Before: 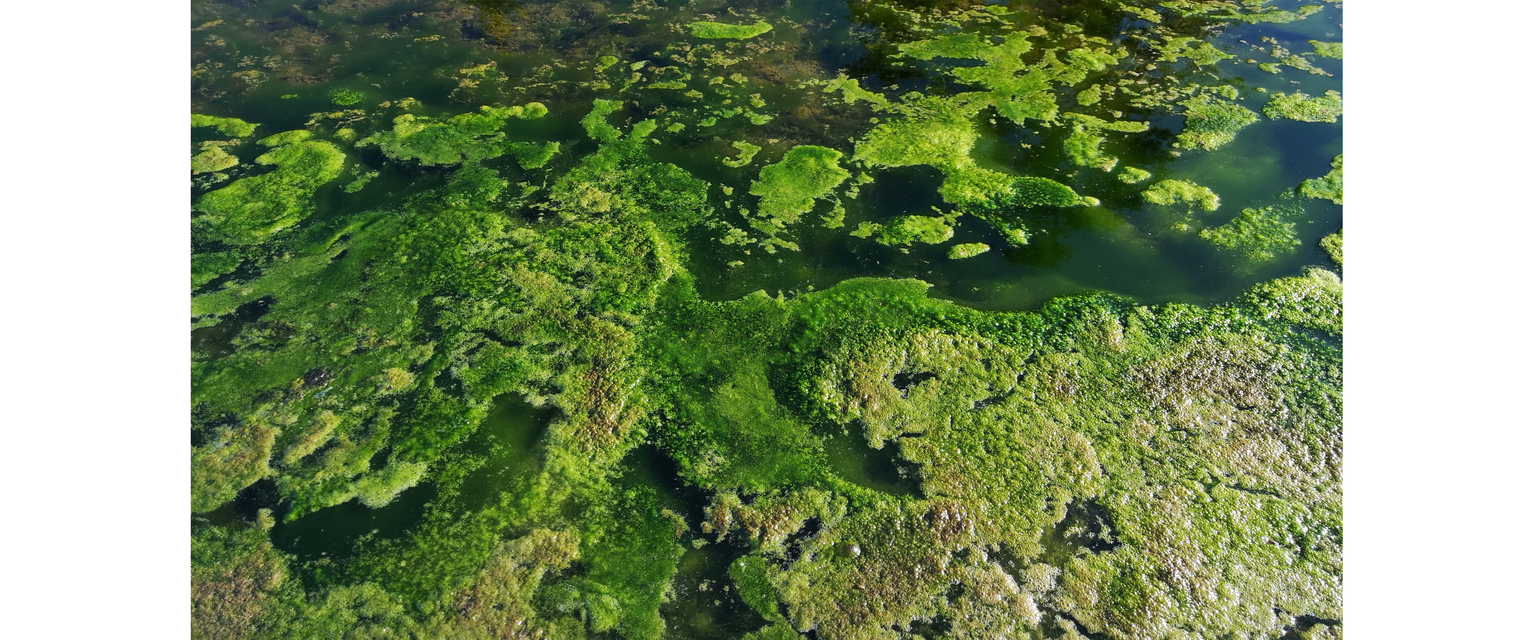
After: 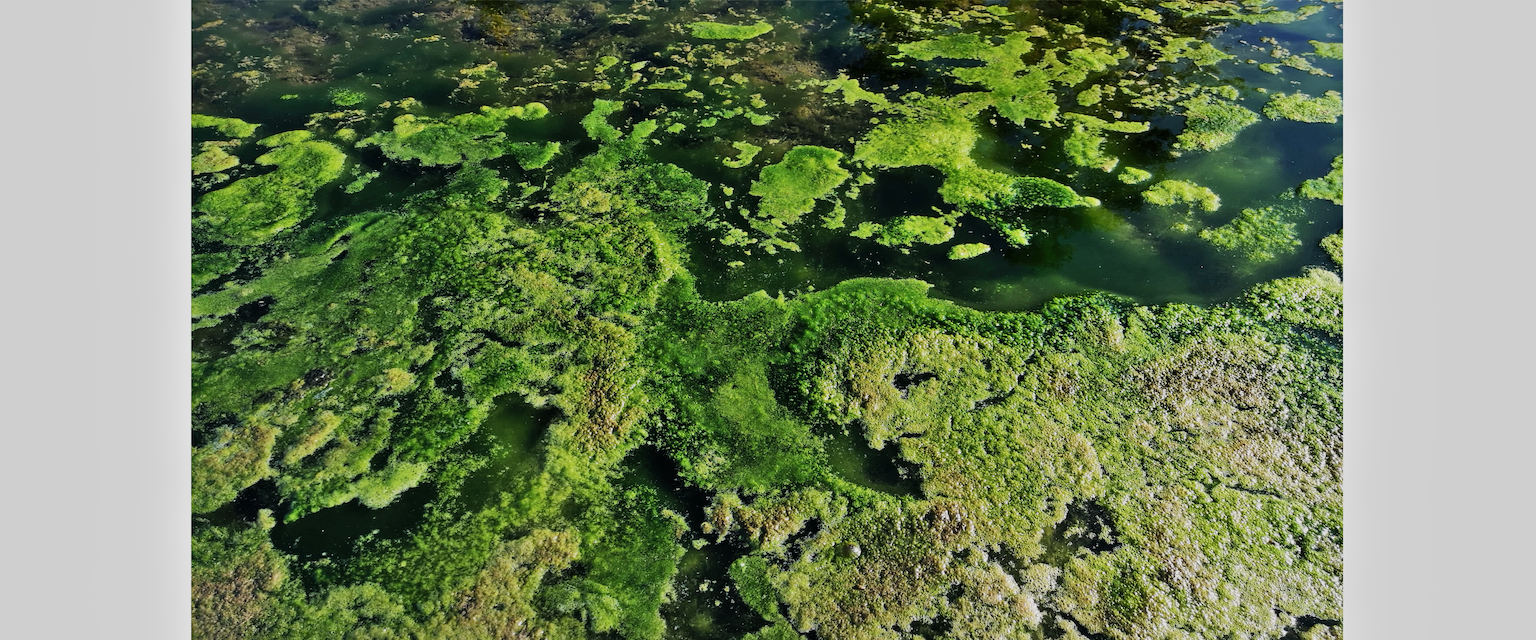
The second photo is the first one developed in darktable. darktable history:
filmic rgb: black relative exposure -7.5 EV, white relative exposure 5 EV, hardness 3.31, contrast 1.3, contrast in shadows safe
shadows and highlights: low approximation 0.01, soften with gaussian
